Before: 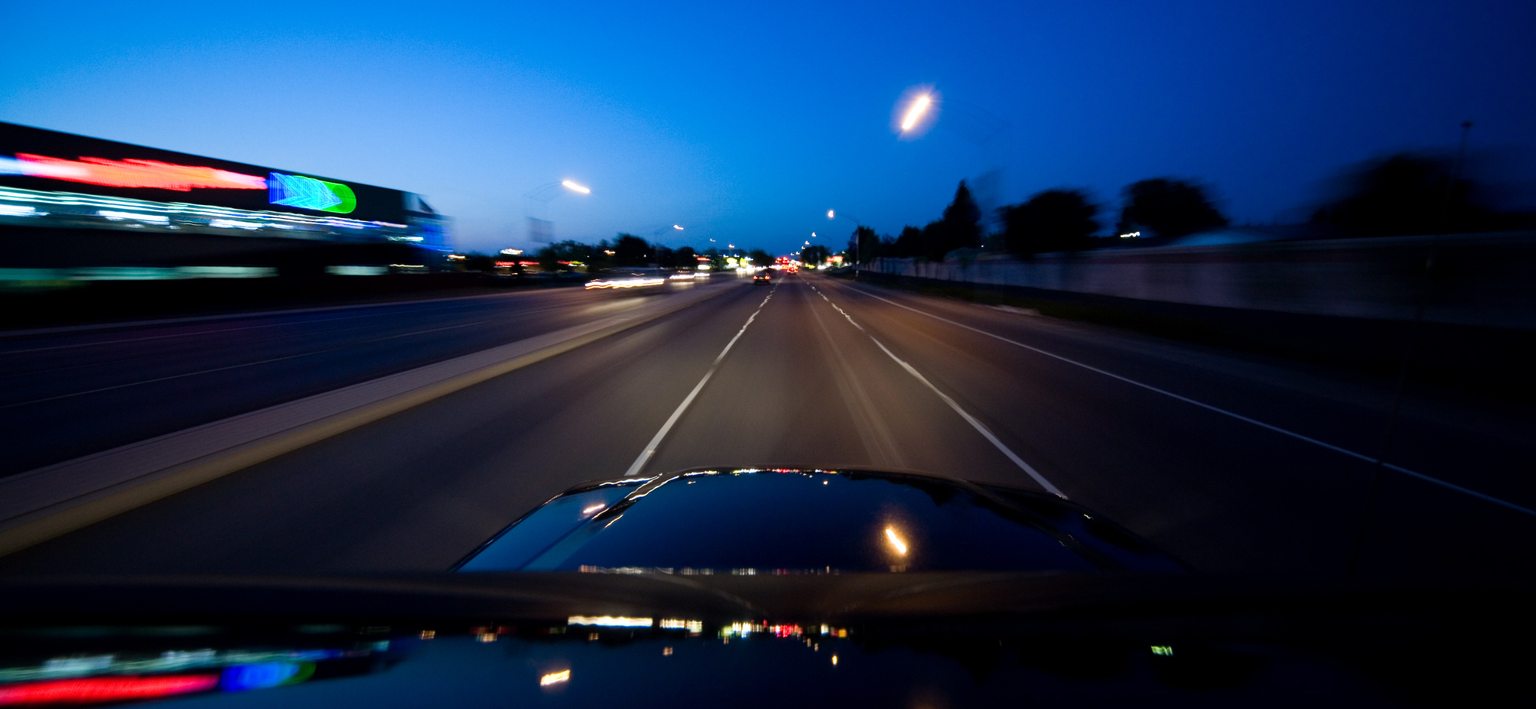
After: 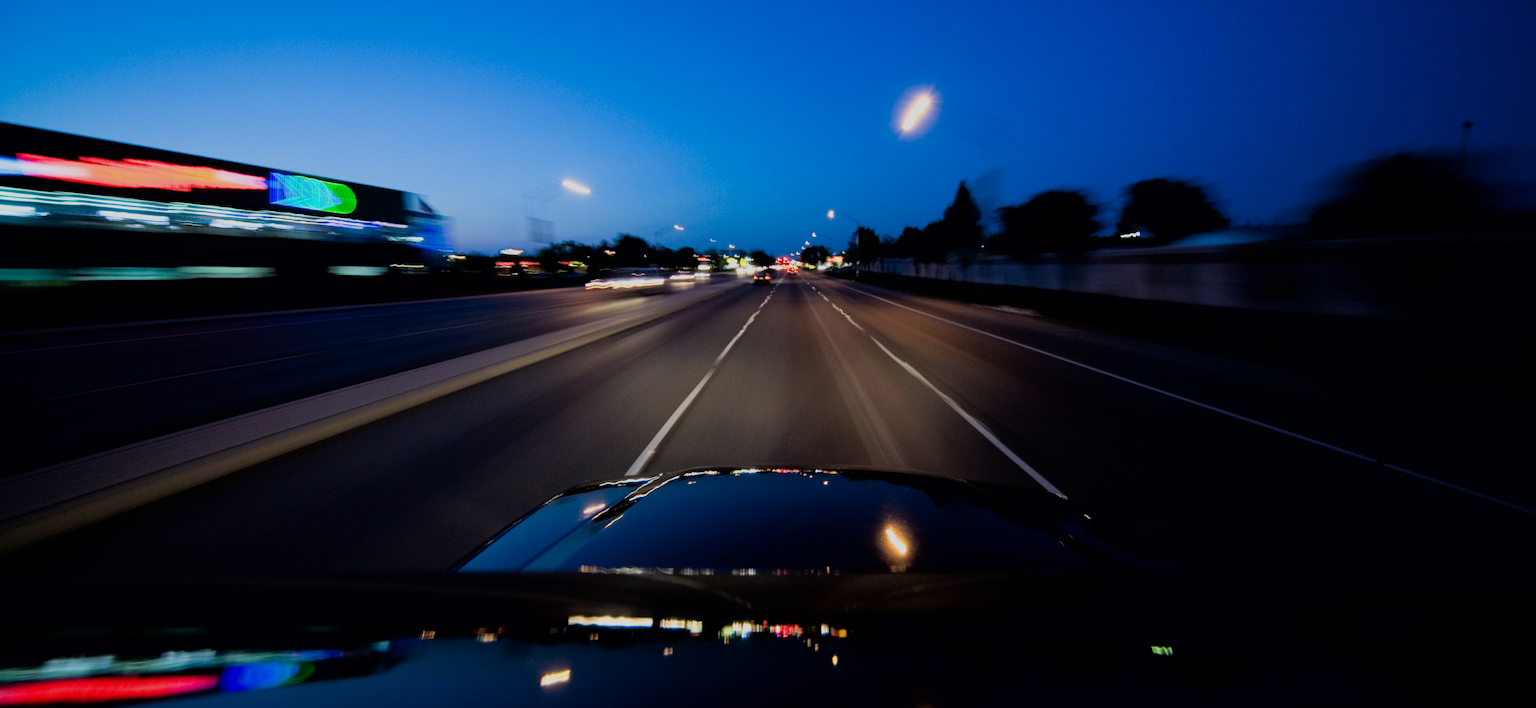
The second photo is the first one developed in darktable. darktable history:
filmic rgb: black relative exposure -7.71 EV, white relative exposure 4.43 EV, hardness 3.76, latitude 37.57%, contrast 0.971, highlights saturation mix 9.76%, shadows ↔ highlights balance 3.98%, color science v6 (2022)
